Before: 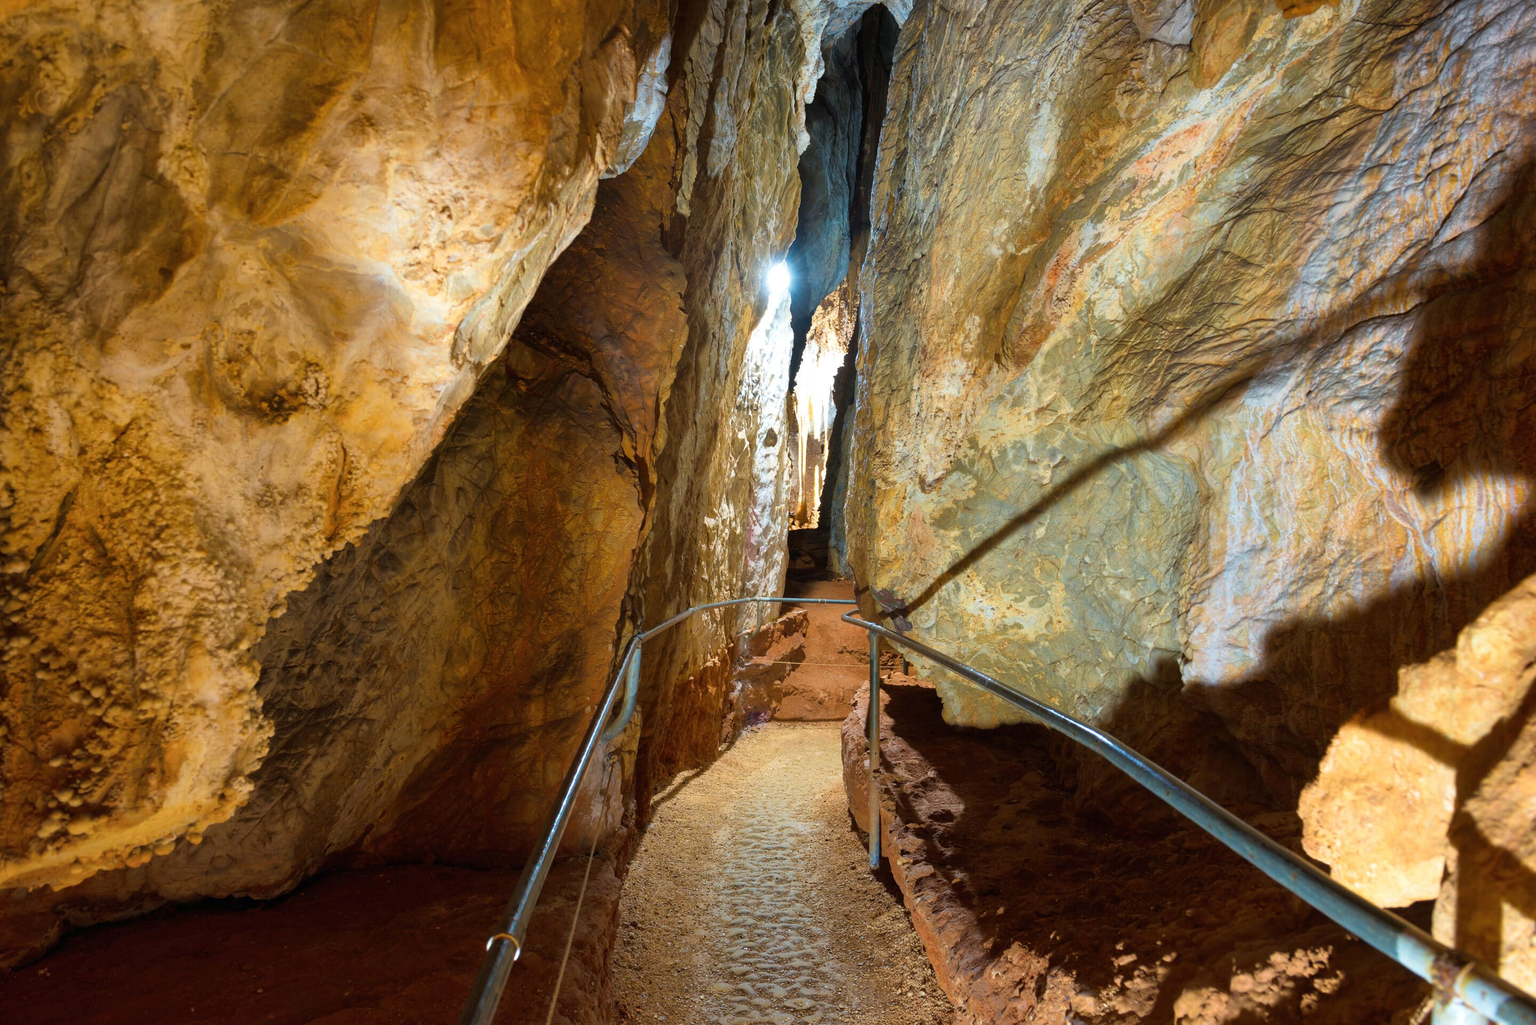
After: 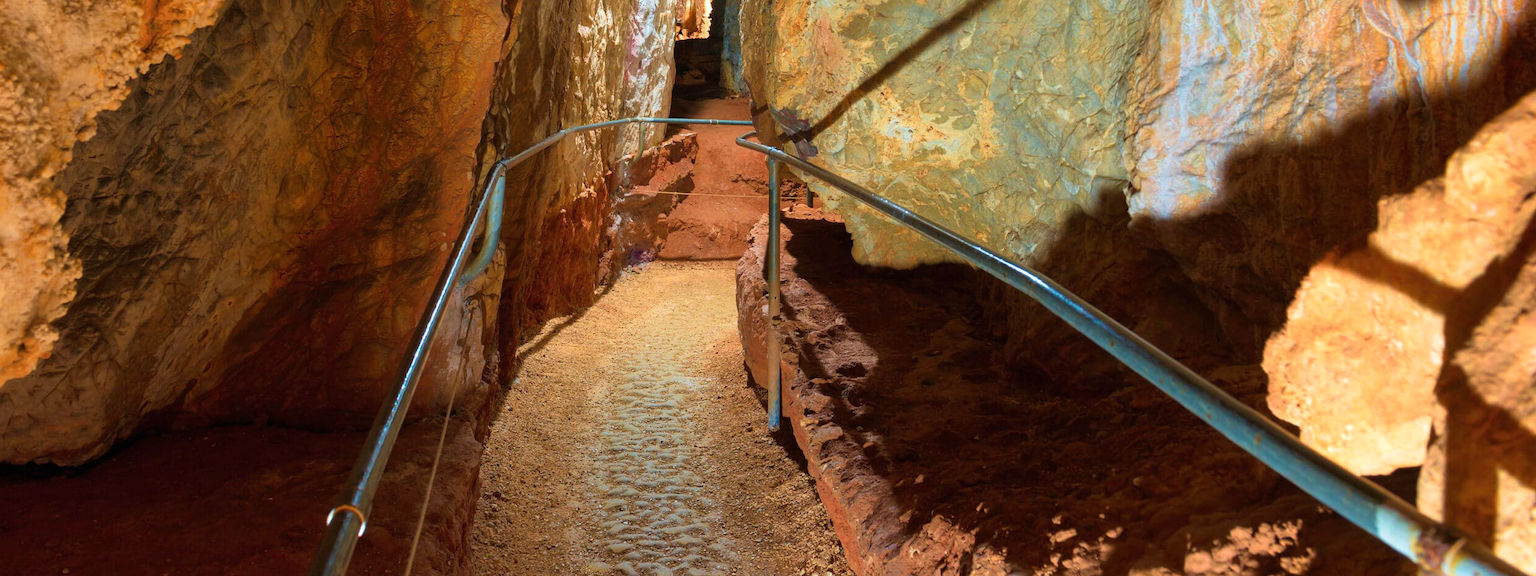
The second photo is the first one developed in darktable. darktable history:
crop and rotate: left 13.231%, top 48.383%, bottom 2.834%
color zones: curves: ch1 [(0.235, 0.558) (0.75, 0.5)]; ch2 [(0.25, 0.462) (0.749, 0.457)]
velvia: on, module defaults
